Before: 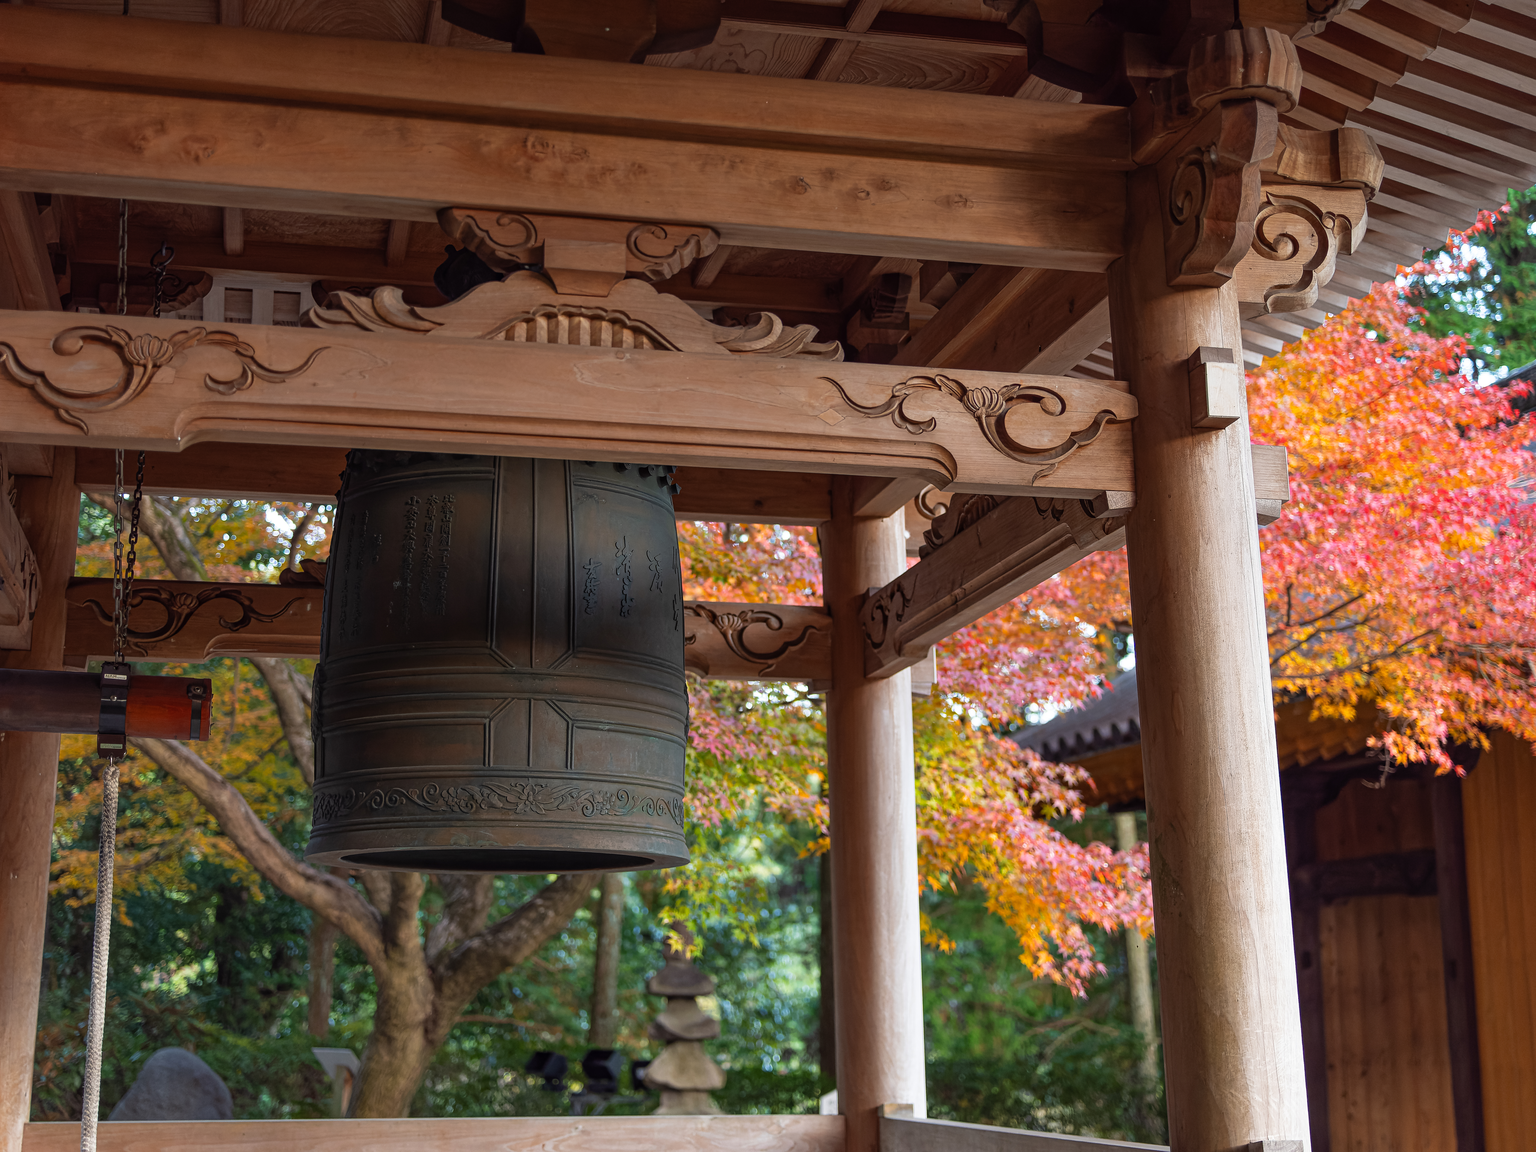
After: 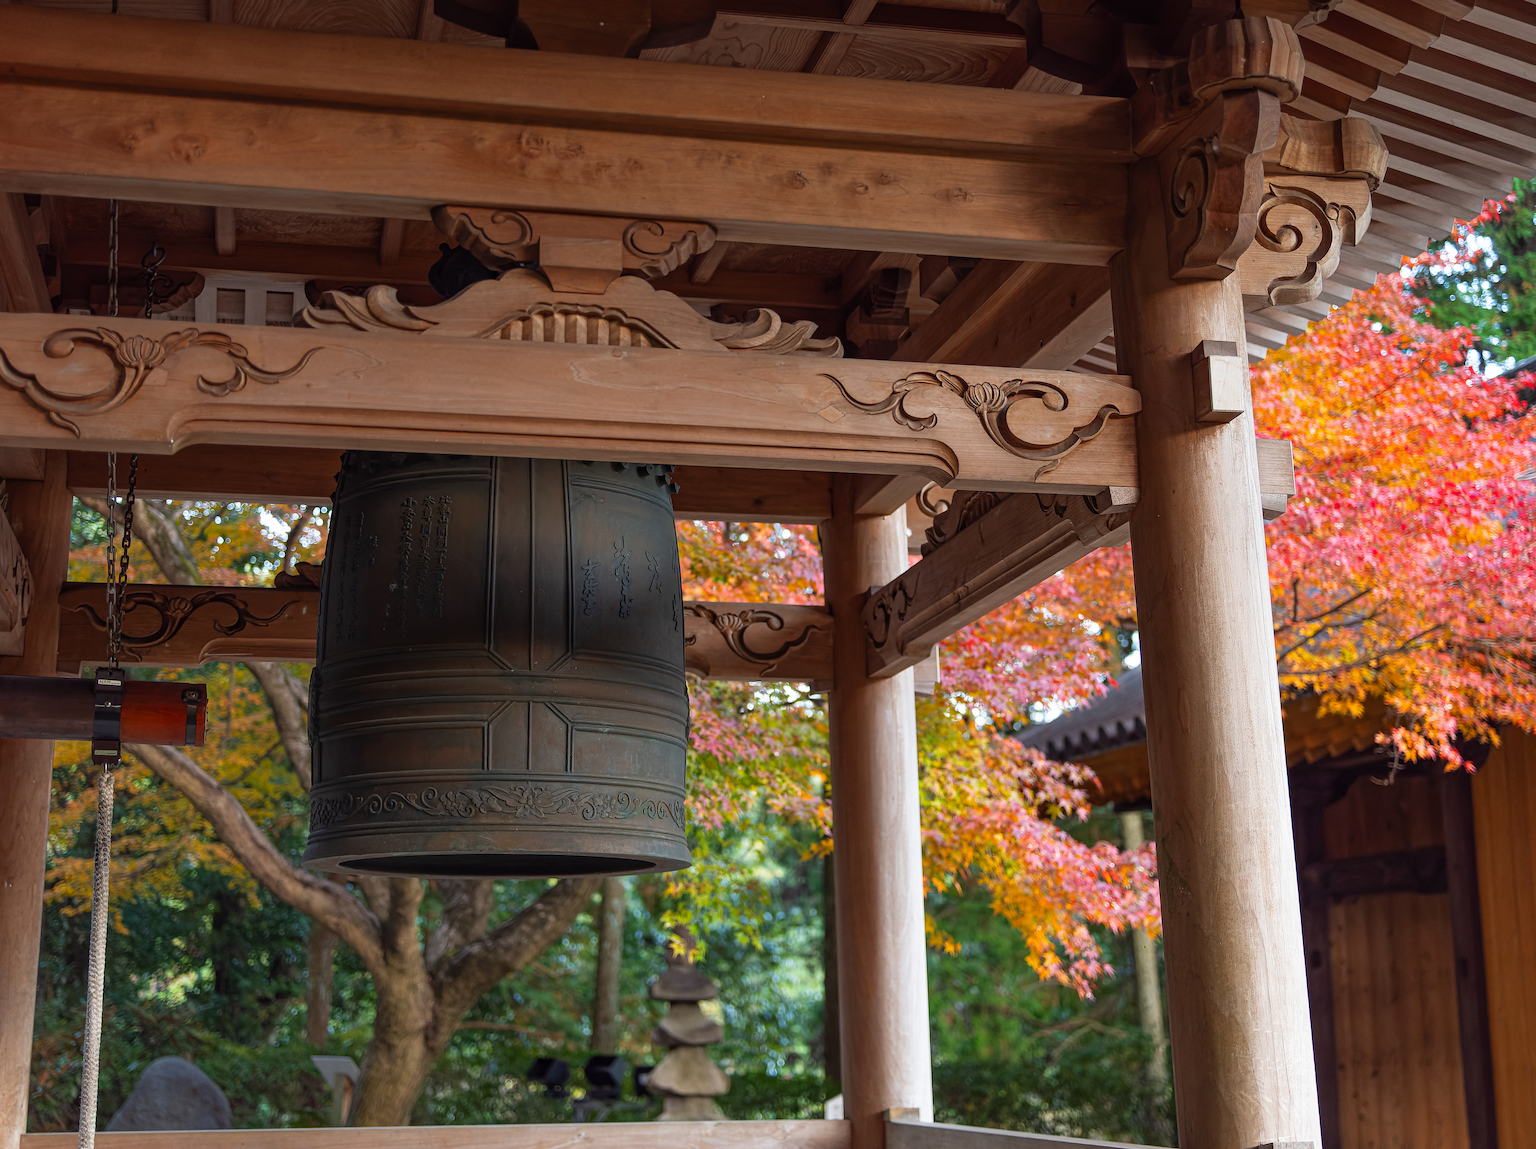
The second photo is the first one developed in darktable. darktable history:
vibrance: on, module defaults
rotate and perspective: rotation -0.45°, automatic cropping original format, crop left 0.008, crop right 0.992, crop top 0.012, crop bottom 0.988
